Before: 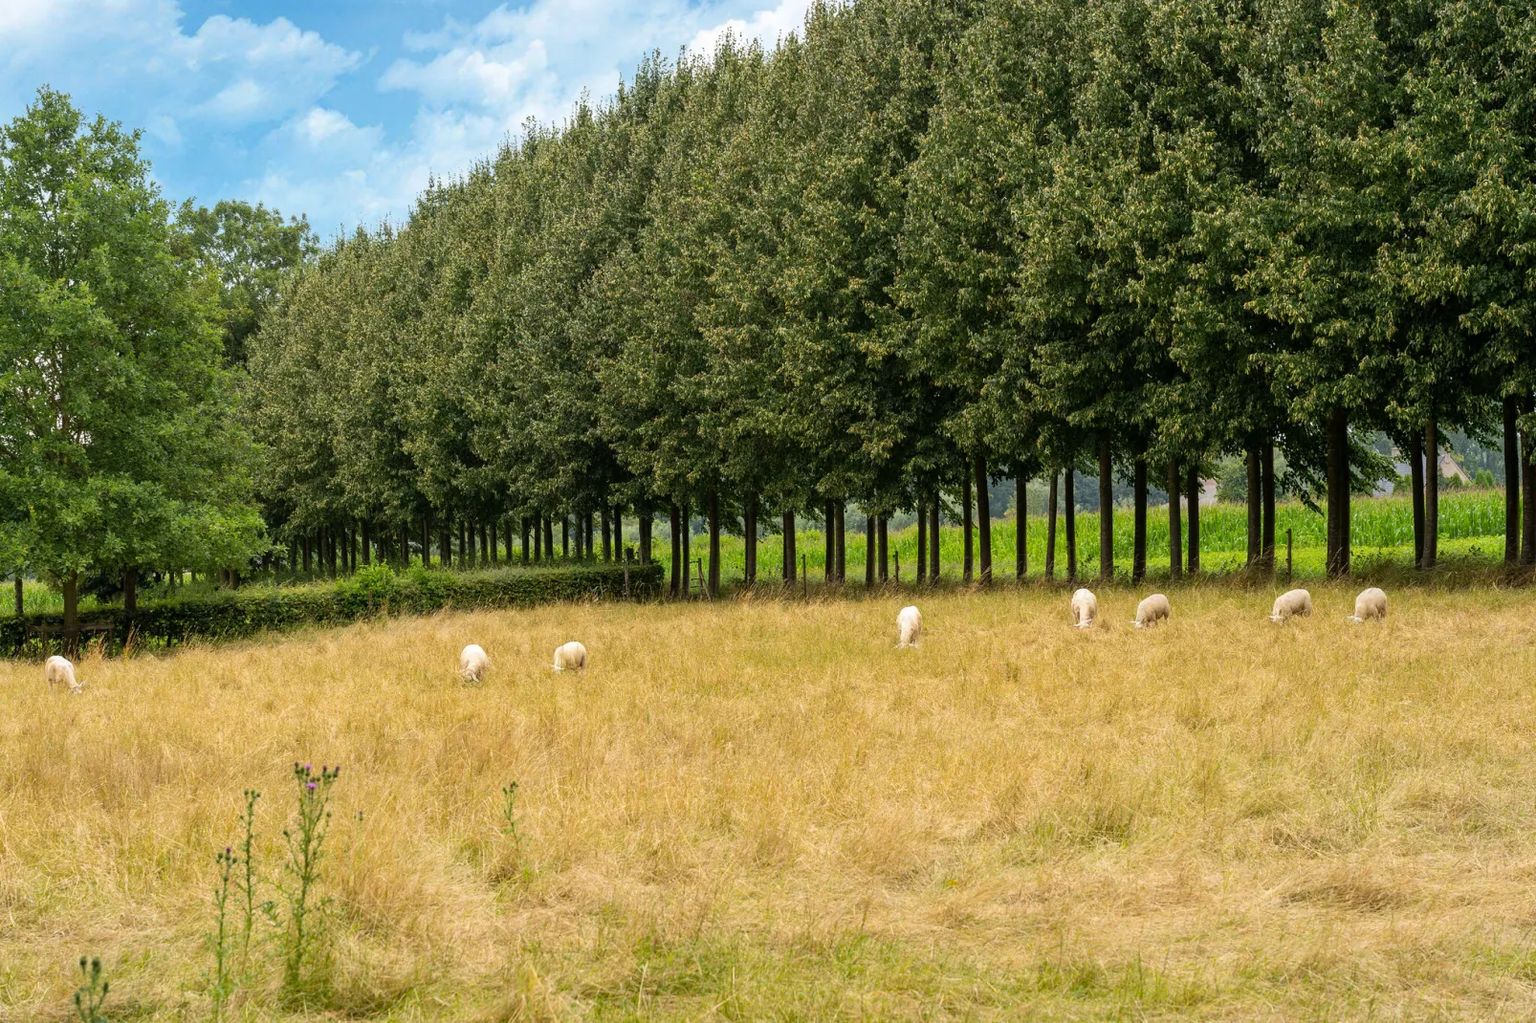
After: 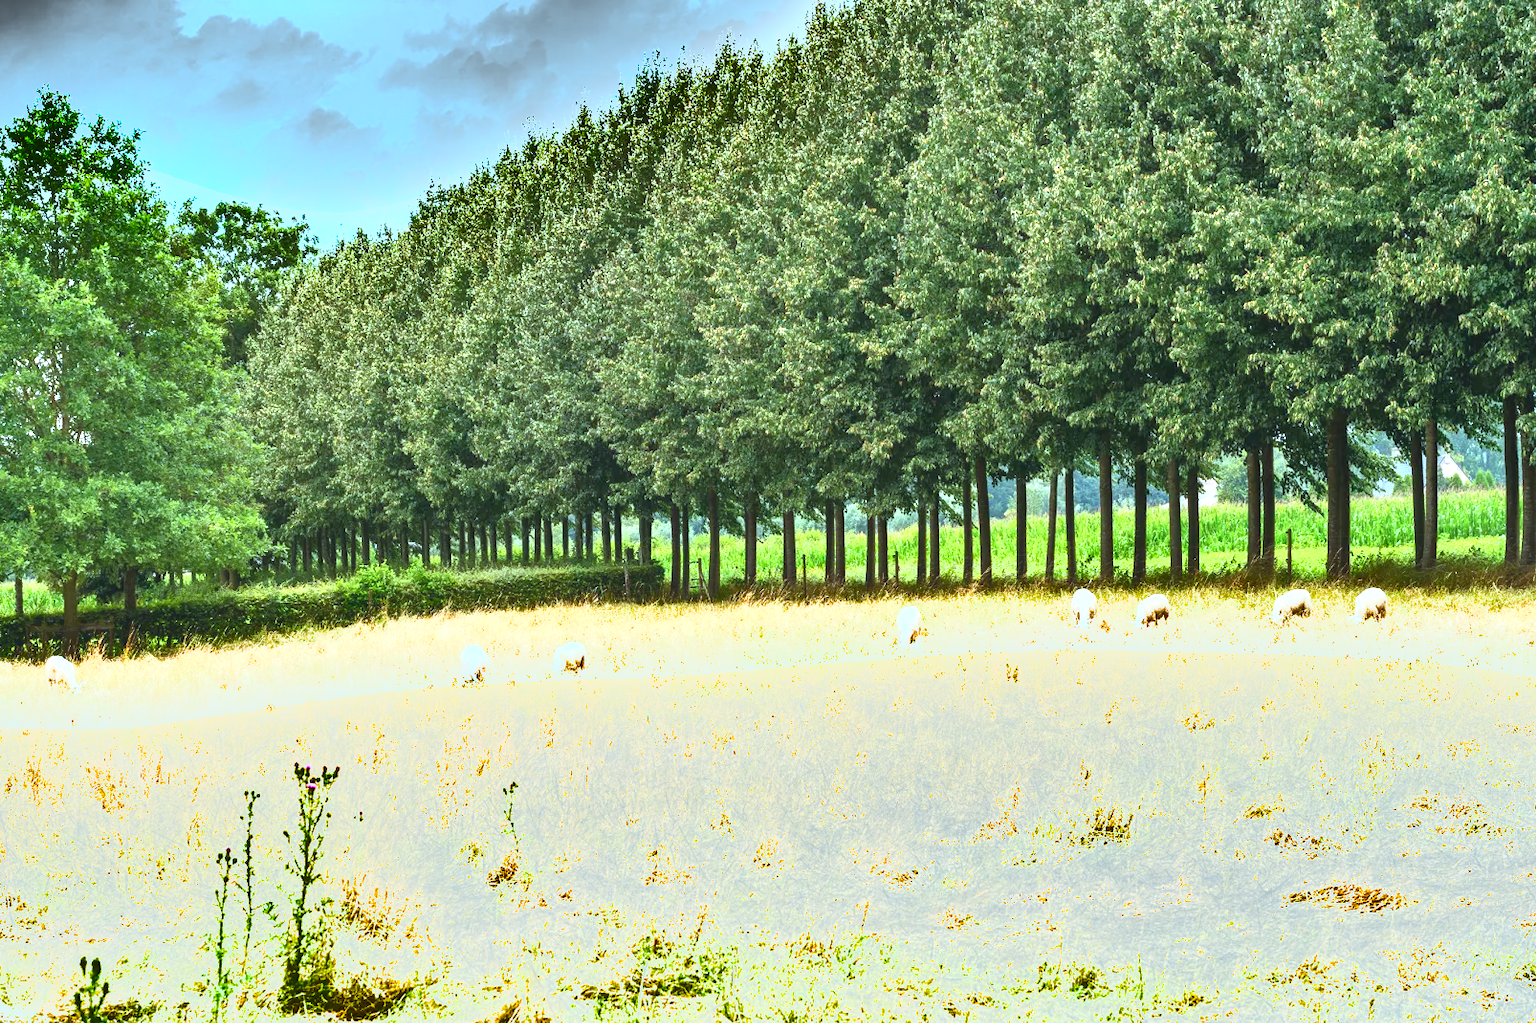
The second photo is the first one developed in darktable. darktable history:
exposure: black level correction 0, exposure 1.695 EV, compensate exposure bias true, compensate highlight preservation false
local contrast: highlights 68%, shadows 66%, detail 84%, midtone range 0.332
shadows and highlights: radius 102.29, shadows 50.55, highlights -65.63, soften with gaussian
color correction: highlights a* -10.45, highlights b* -19.31
